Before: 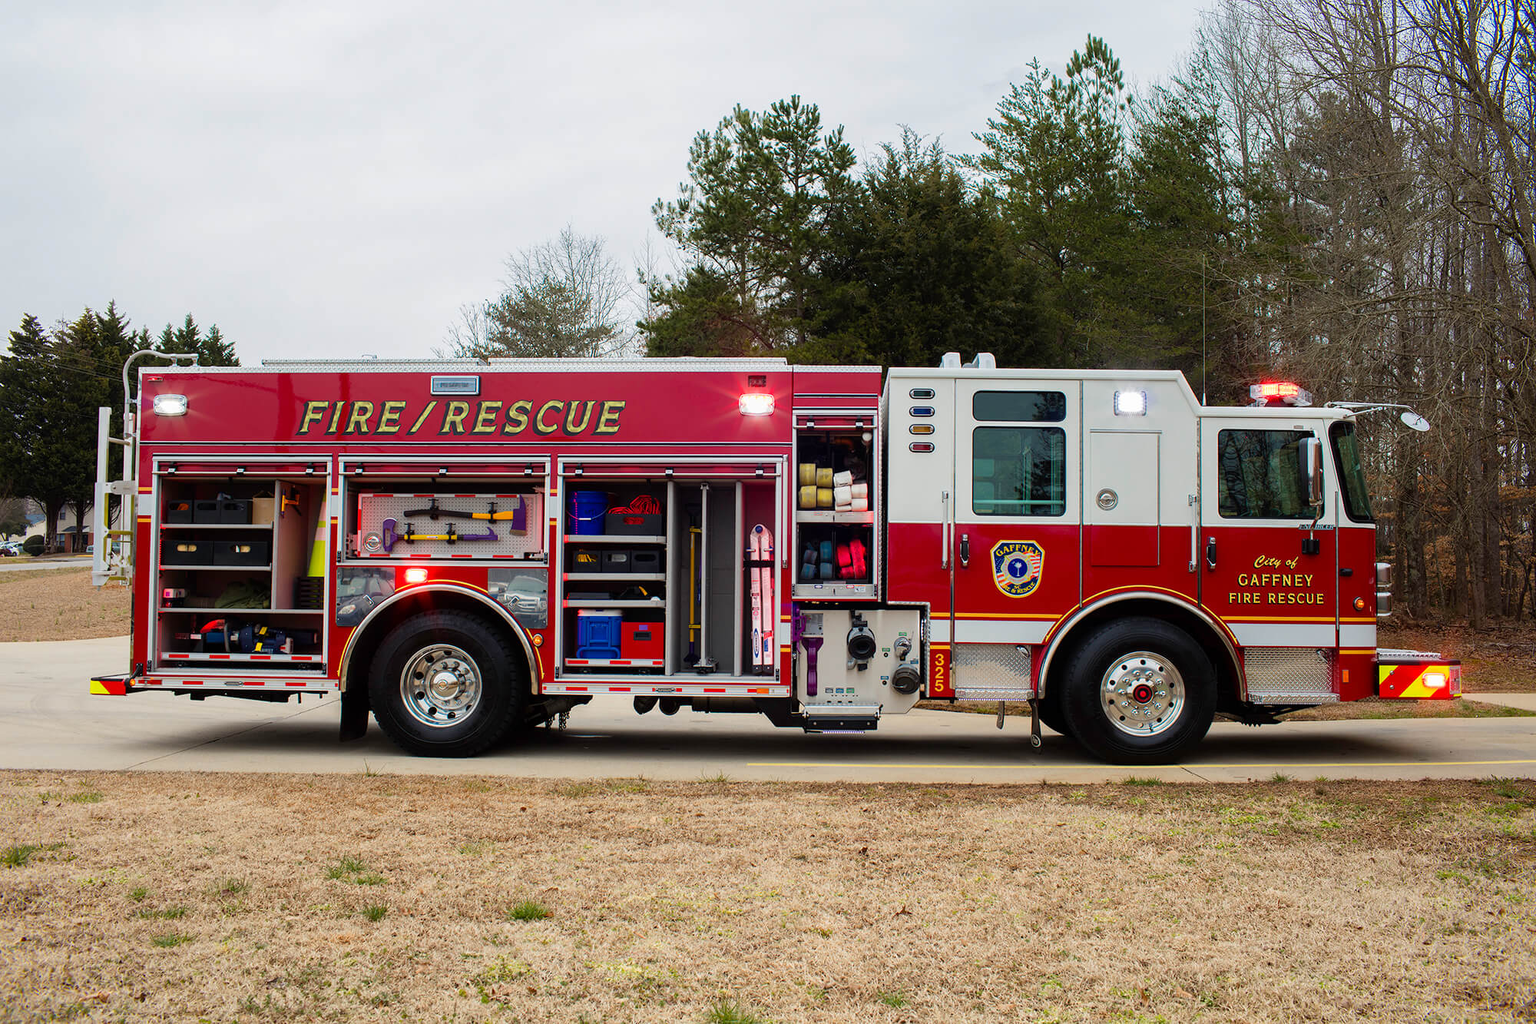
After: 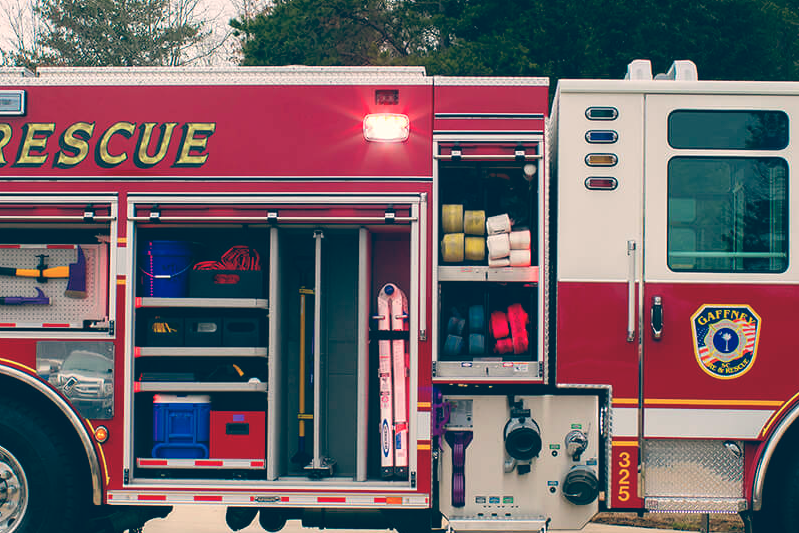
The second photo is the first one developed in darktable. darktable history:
color balance: lift [1.006, 0.985, 1.002, 1.015], gamma [1, 0.953, 1.008, 1.047], gain [1.076, 1.13, 1.004, 0.87]
crop: left 30%, top 30%, right 30%, bottom 30%
